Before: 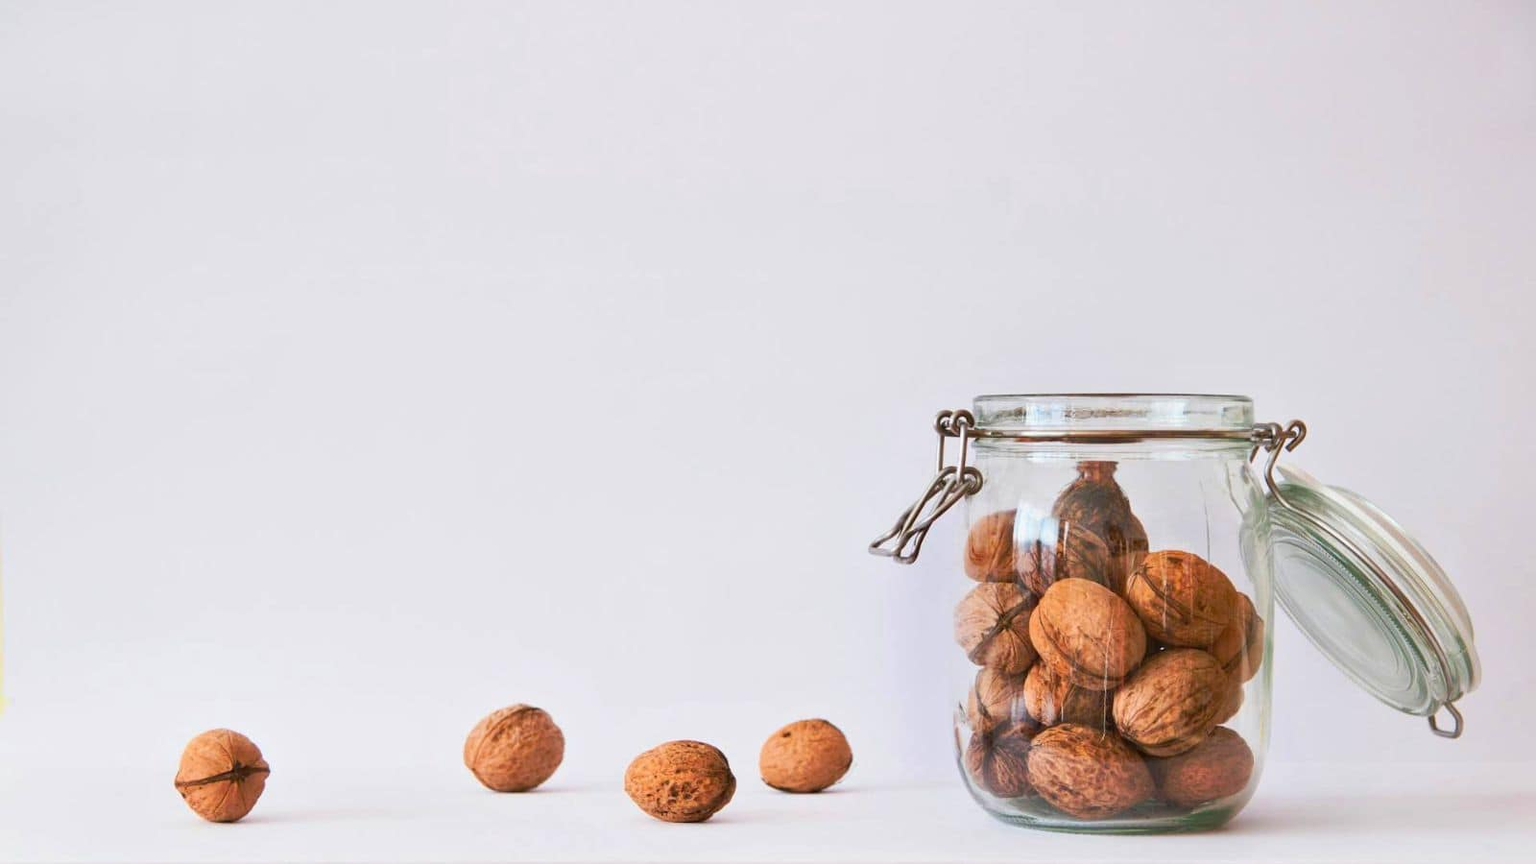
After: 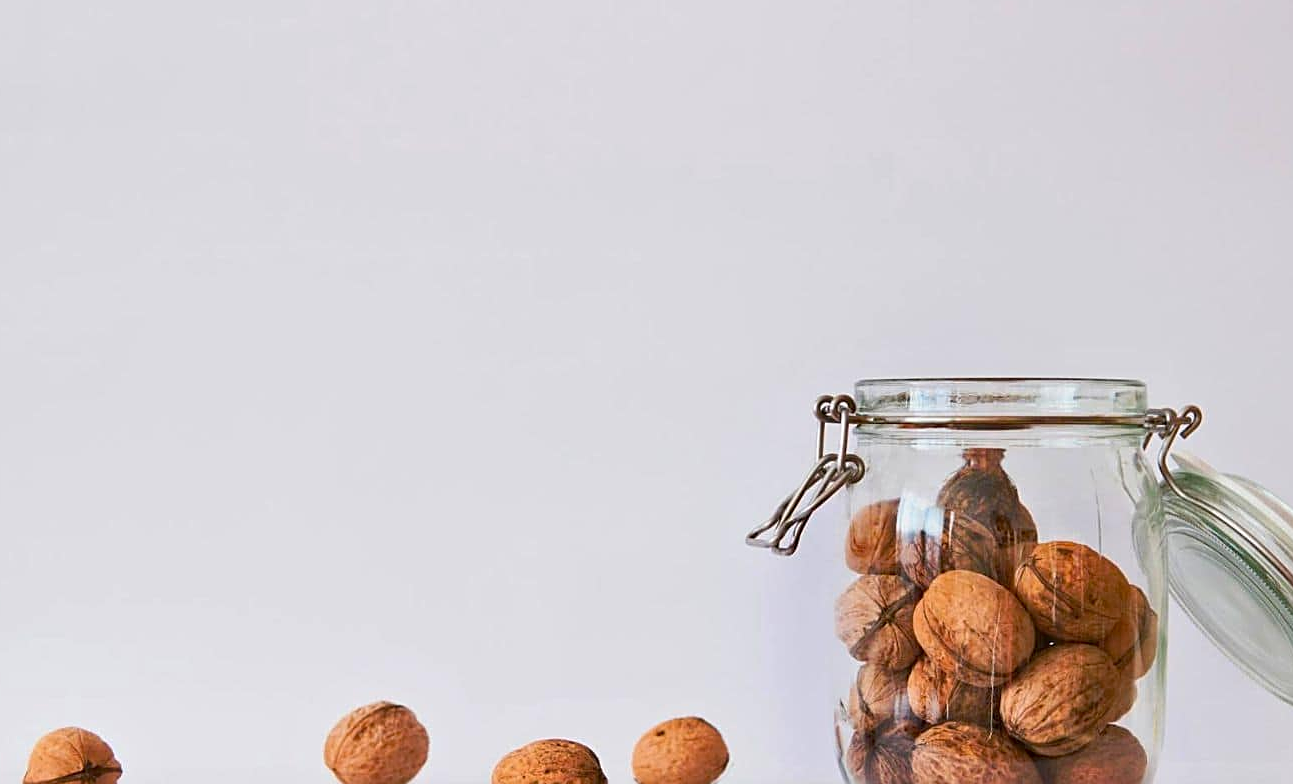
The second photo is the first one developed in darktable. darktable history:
crop: left 9.979%, top 3.647%, right 9.185%, bottom 9.212%
haze removal: compatibility mode true, adaptive false
sharpen: on, module defaults
exposure: black level correction 0.002, exposure -0.106 EV, compensate exposure bias true, compensate highlight preservation false
